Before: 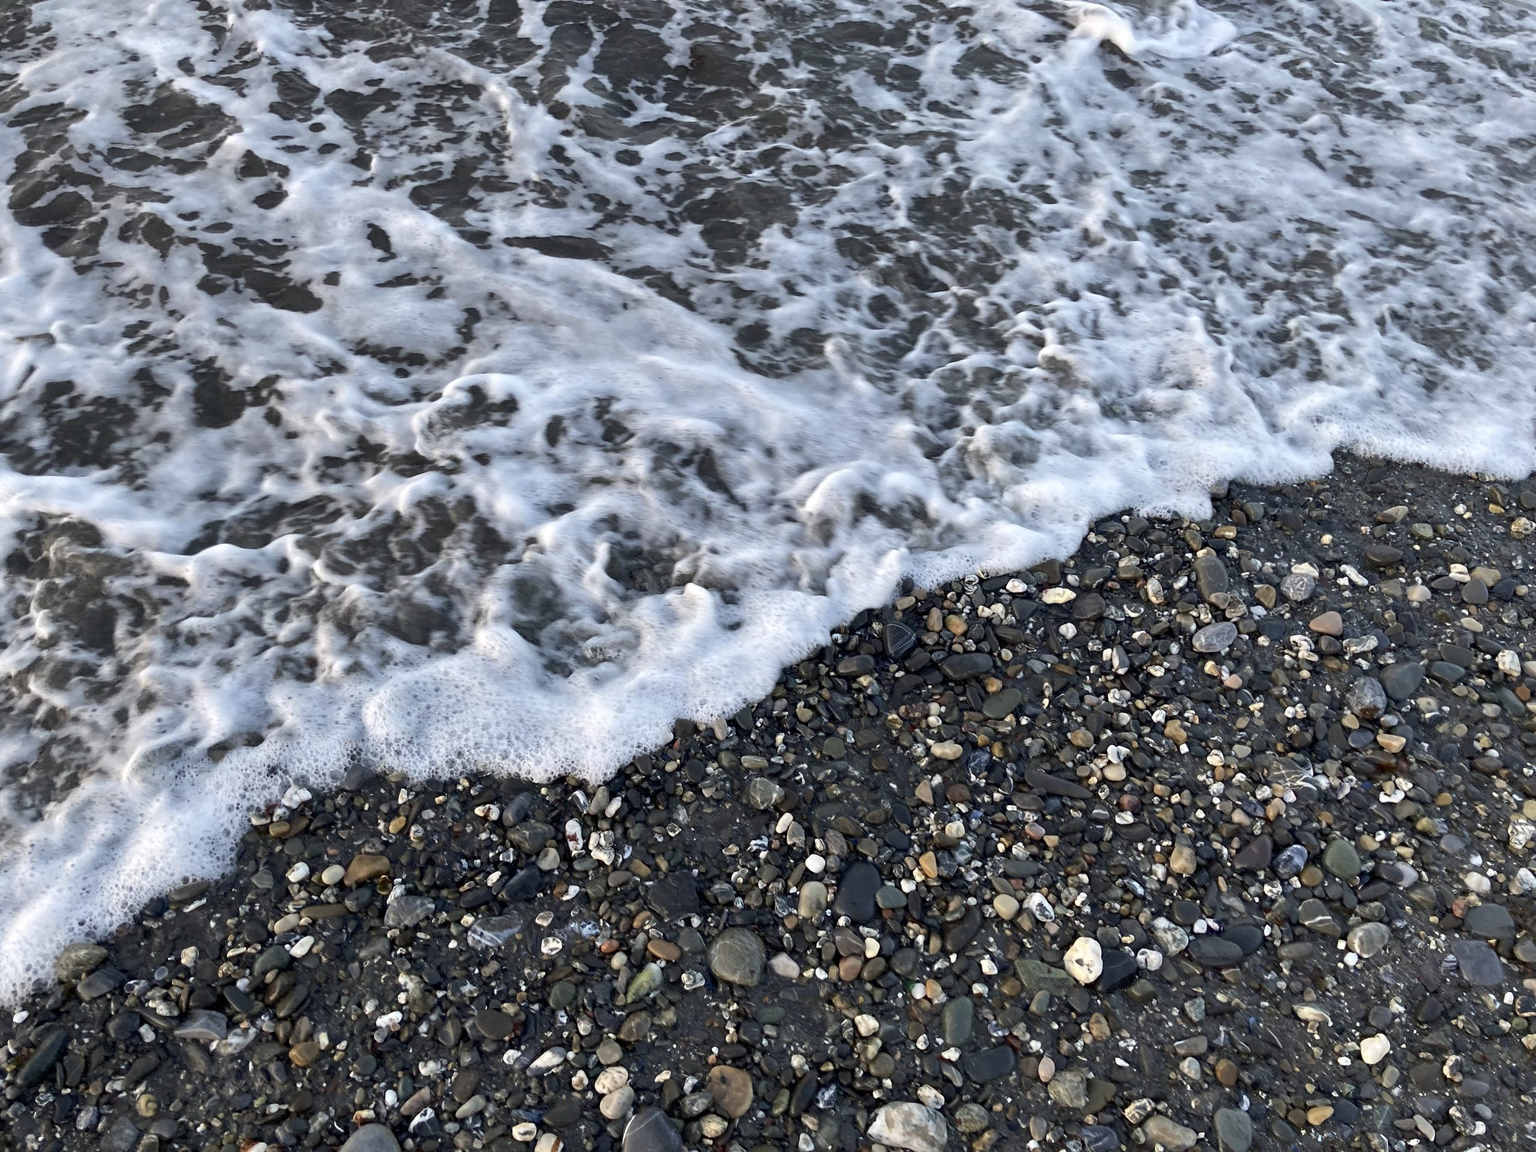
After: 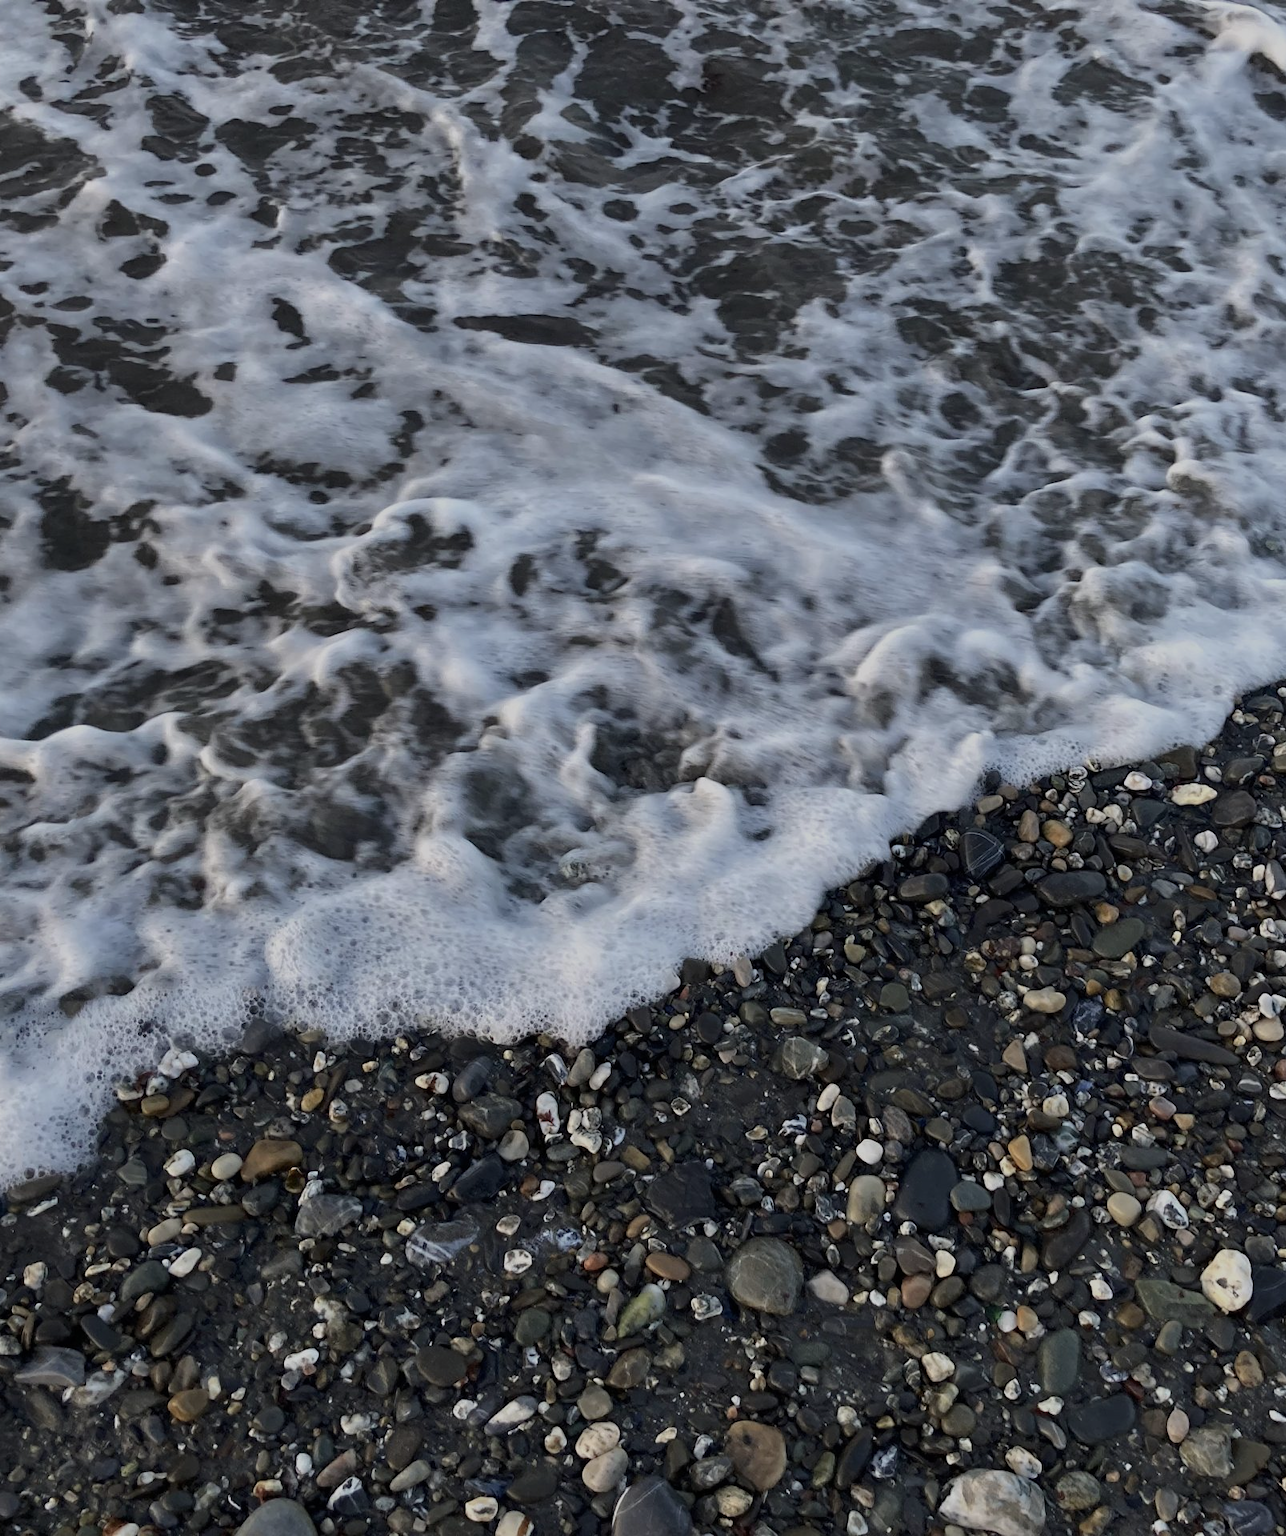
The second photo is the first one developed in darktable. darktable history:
crop: left 10.644%, right 26.528%
exposure: black level correction 0, exposure -0.721 EV, compensate highlight preservation false
